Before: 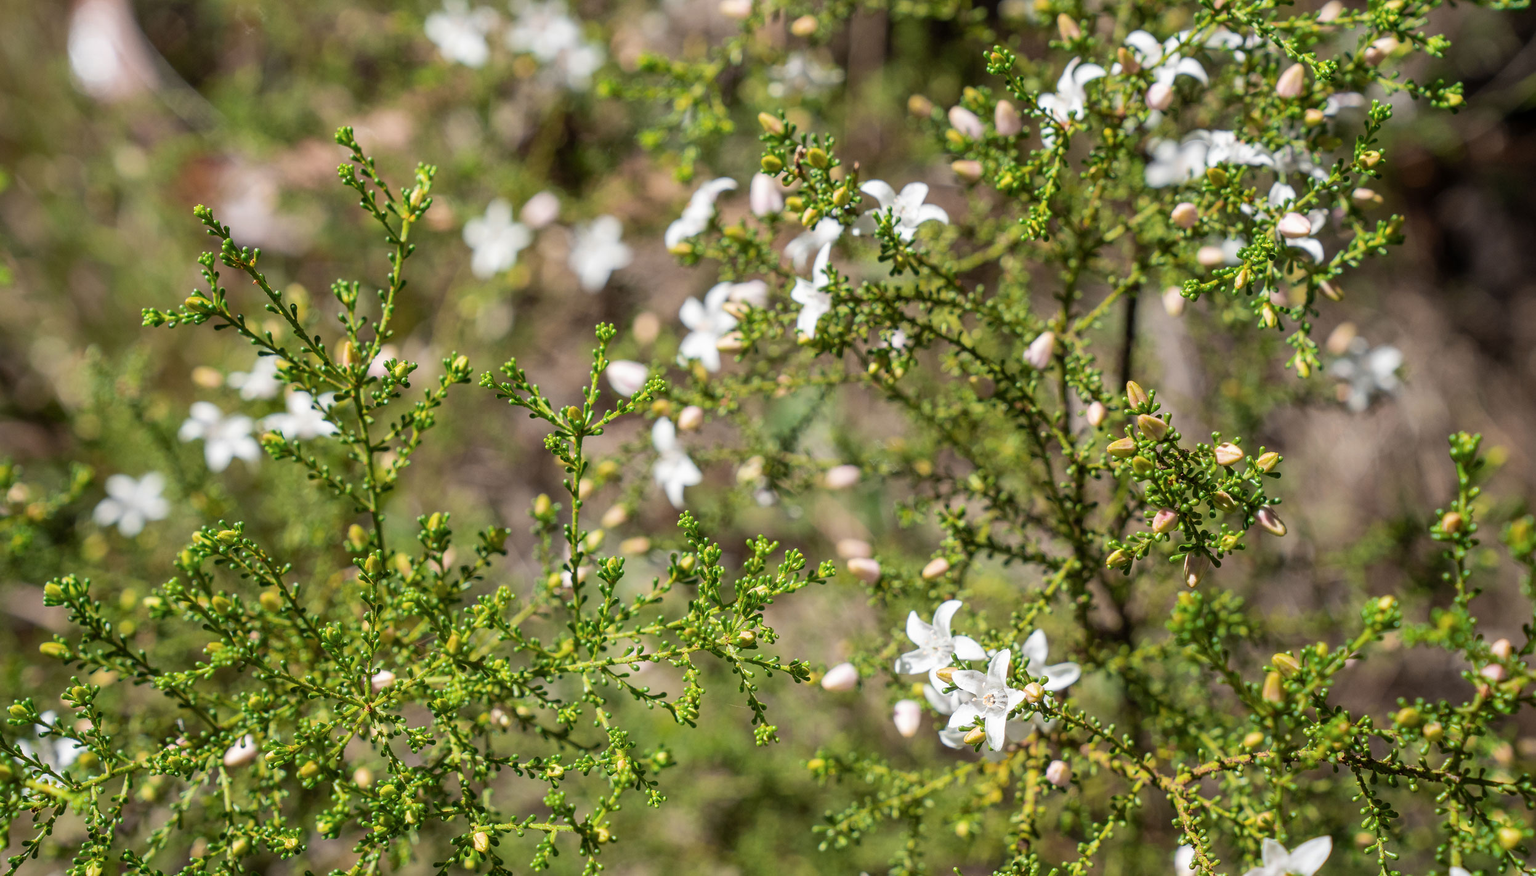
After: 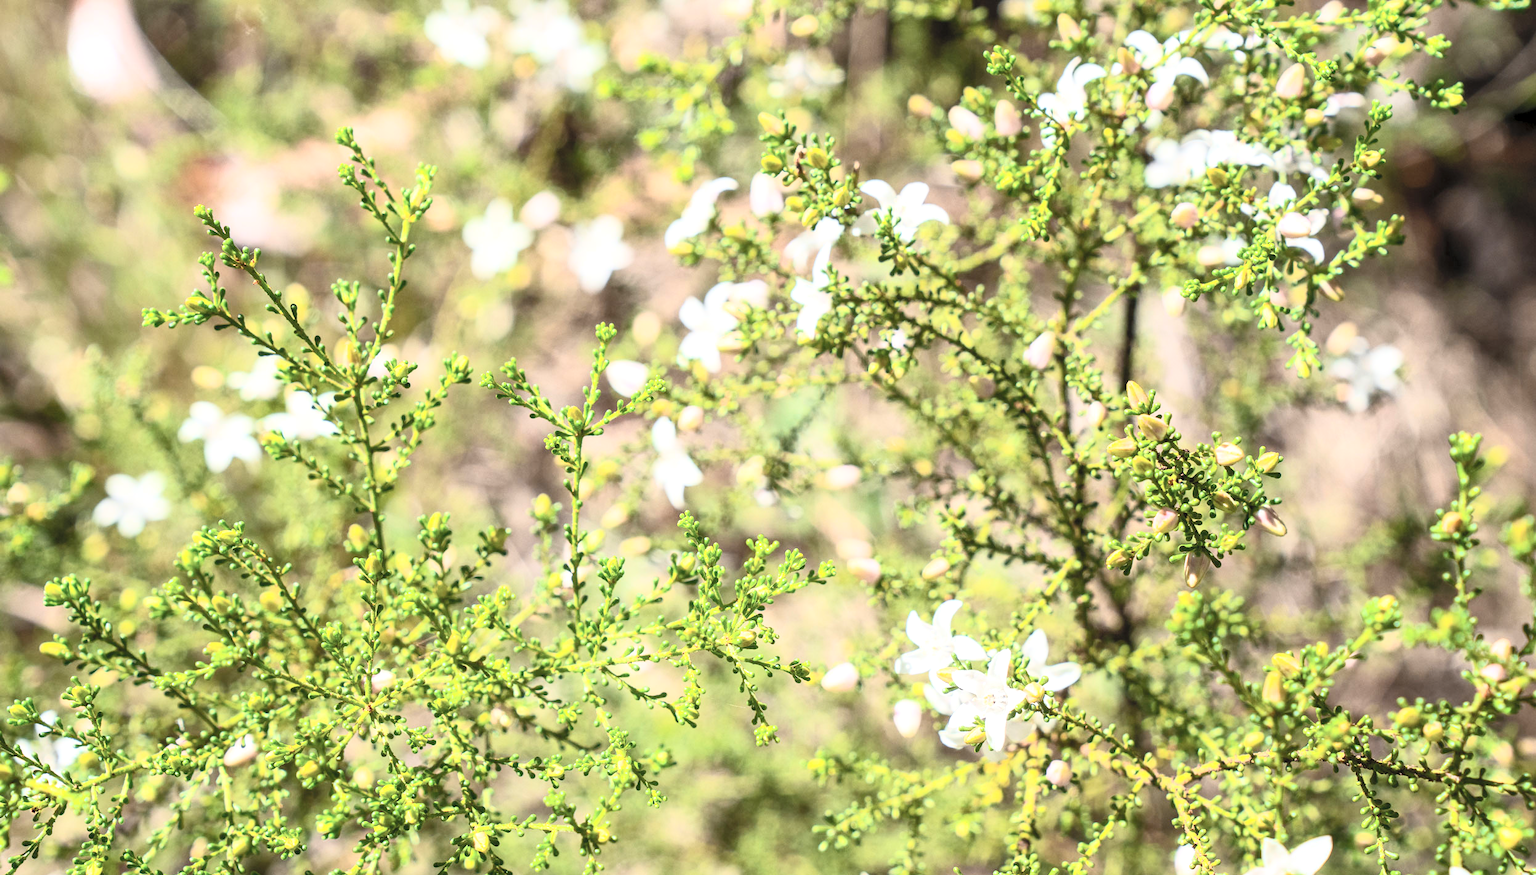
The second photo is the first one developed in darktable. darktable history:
contrast brightness saturation: contrast 0.39, brightness 0.53
exposure: black level correction 0.001, exposure 0.5 EV, compensate exposure bias true, compensate highlight preservation false
